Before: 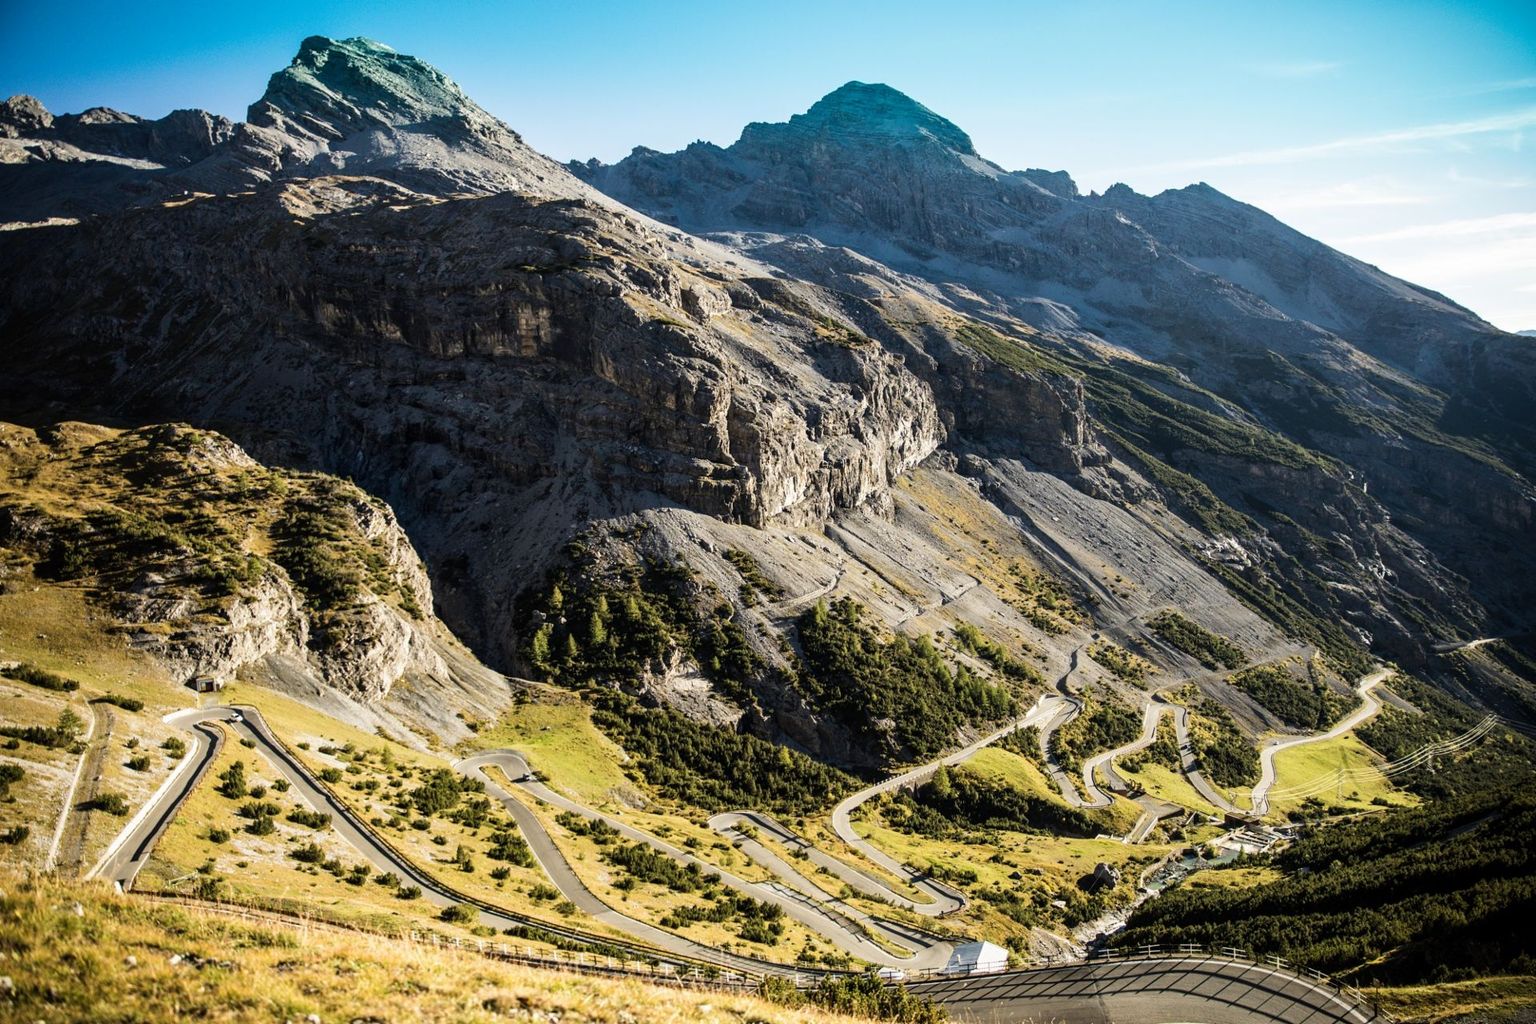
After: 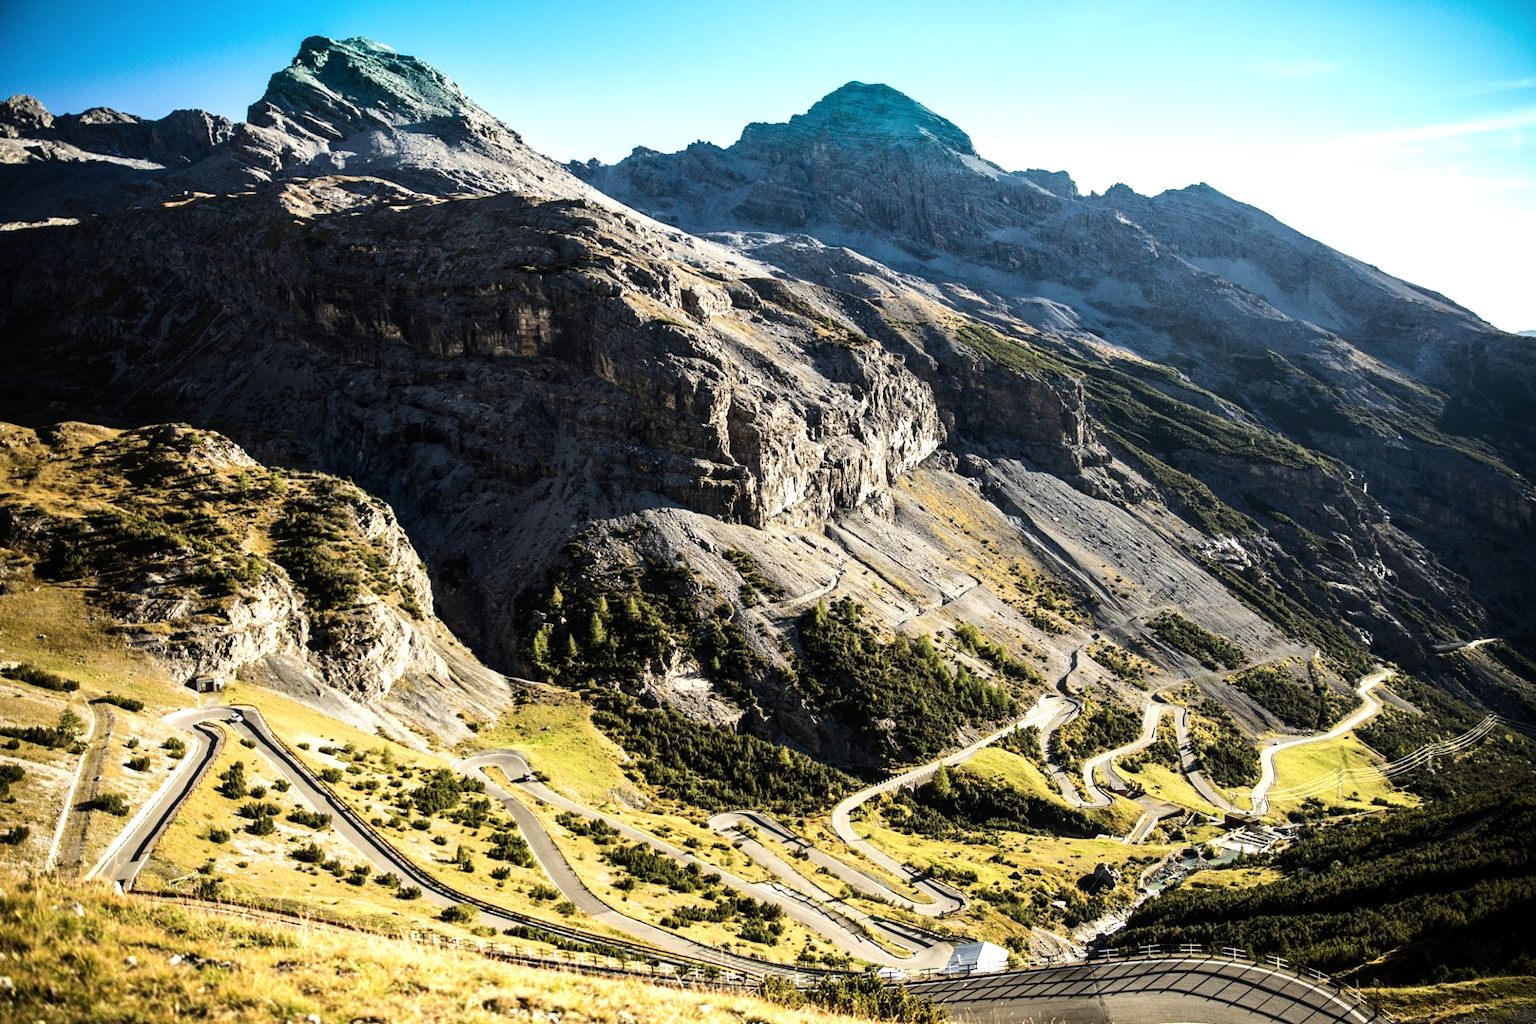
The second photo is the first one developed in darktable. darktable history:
shadows and highlights: shadows -10, white point adjustment 1.5, highlights 10
tone equalizer: -8 EV -0.417 EV, -7 EV -0.389 EV, -6 EV -0.333 EV, -5 EV -0.222 EV, -3 EV 0.222 EV, -2 EV 0.333 EV, -1 EV 0.389 EV, +0 EV 0.417 EV, edges refinement/feathering 500, mask exposure compensation -1.25 EV, preserve details no
